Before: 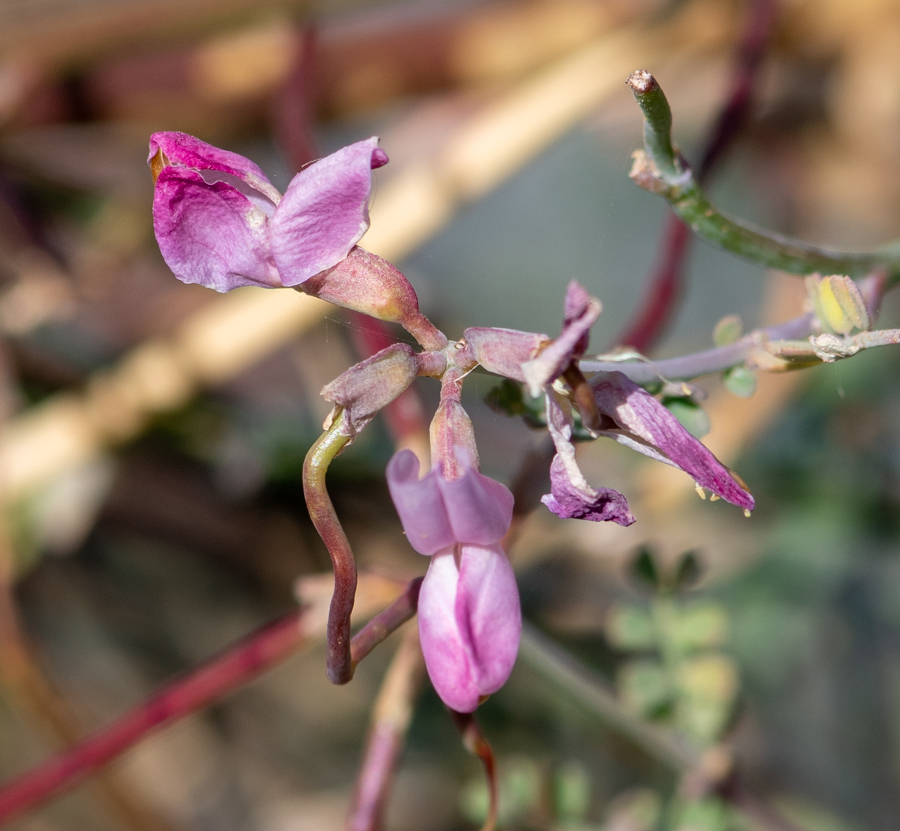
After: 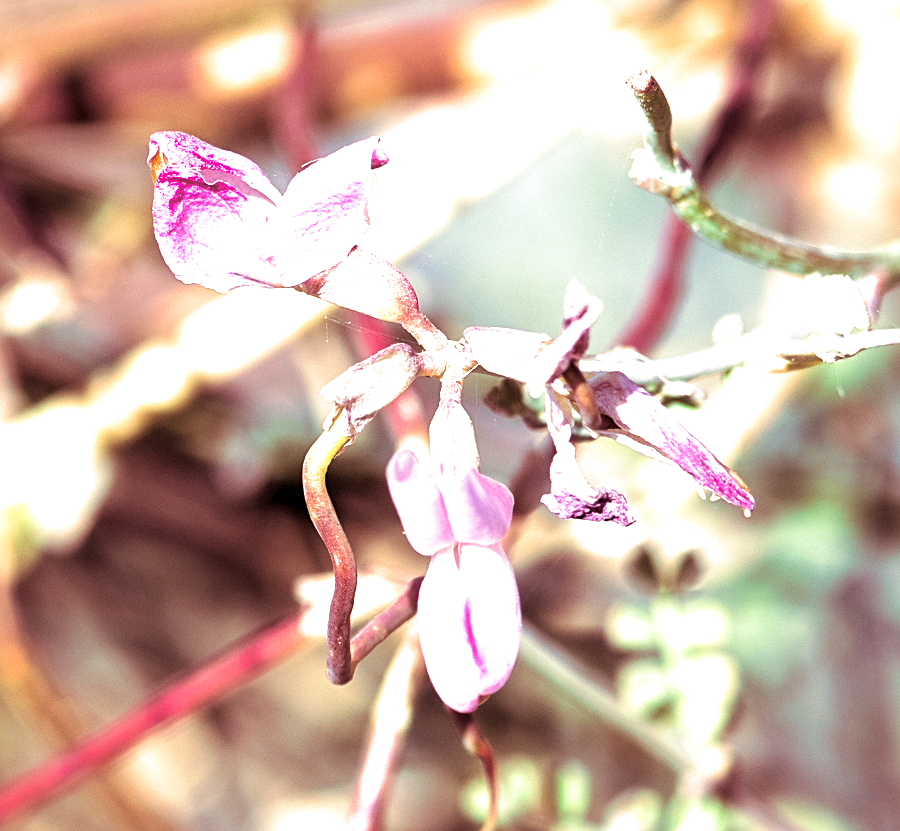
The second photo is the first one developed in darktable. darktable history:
exposure: black level correction 0.001, exposure 1.84 EV, compensate highlight preservation false
split-toning: compress 20%
sharpen: on, module defaults
white balance: red 1, blue 1
